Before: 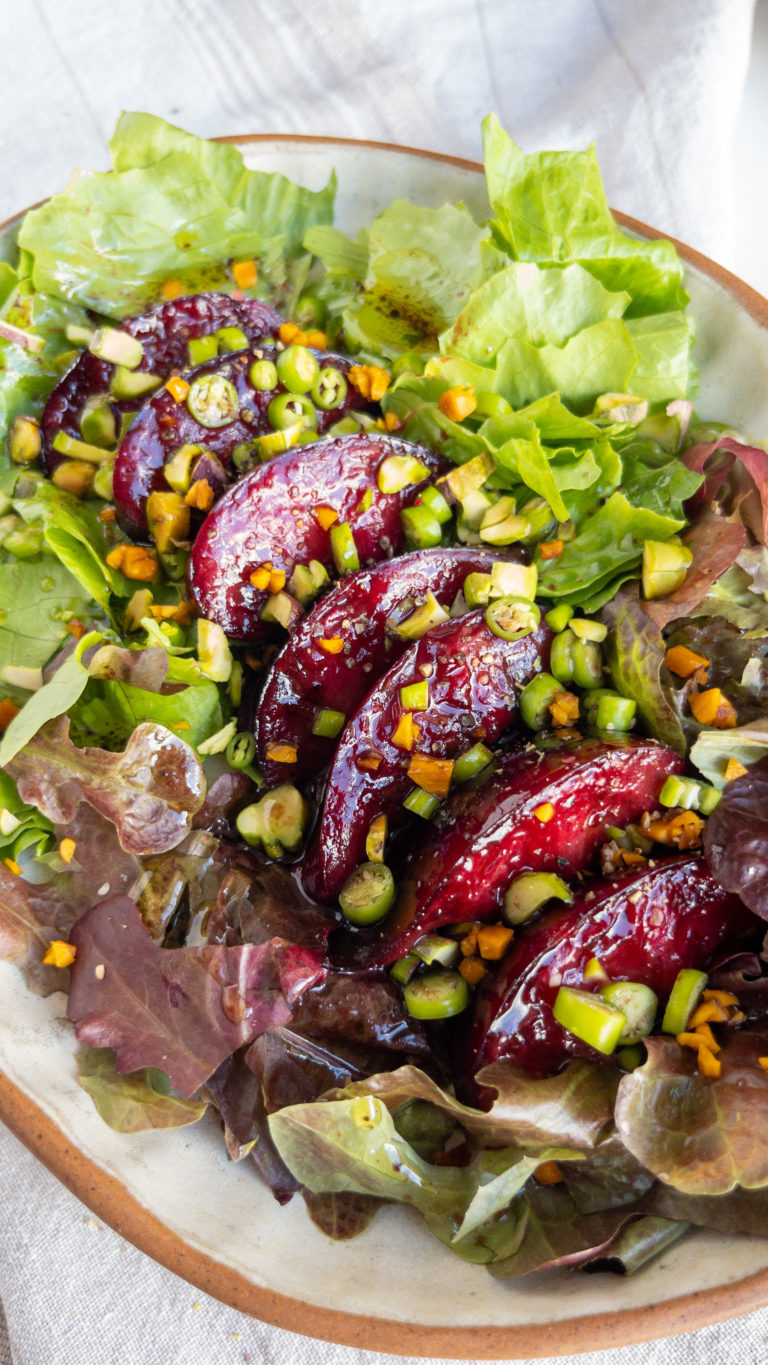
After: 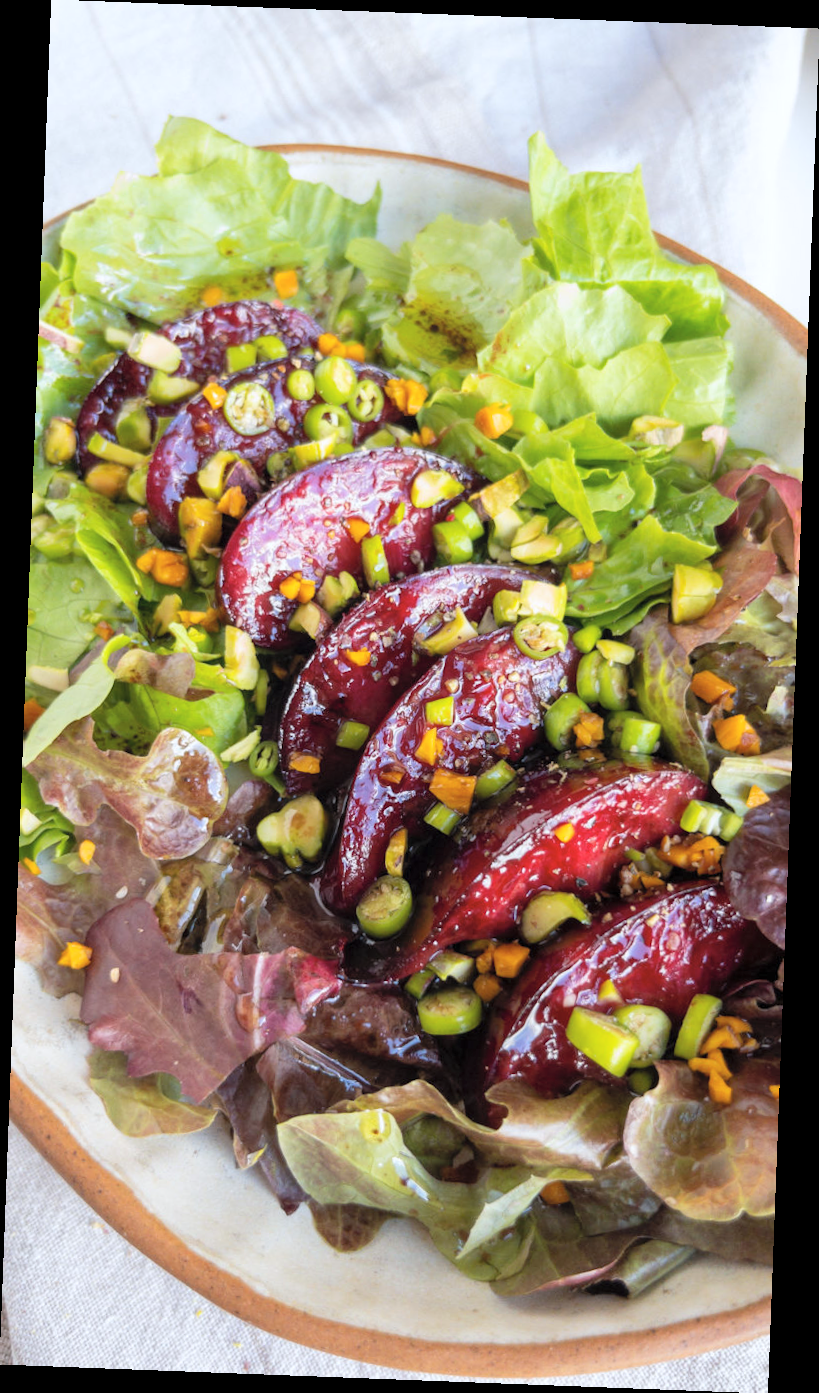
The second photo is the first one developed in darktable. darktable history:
rotate and perspective: rotation 2.17°, automatic cropping off
white balance: red 0.98, blue 1.034
contrast brightness saturation: brightness 0.13
